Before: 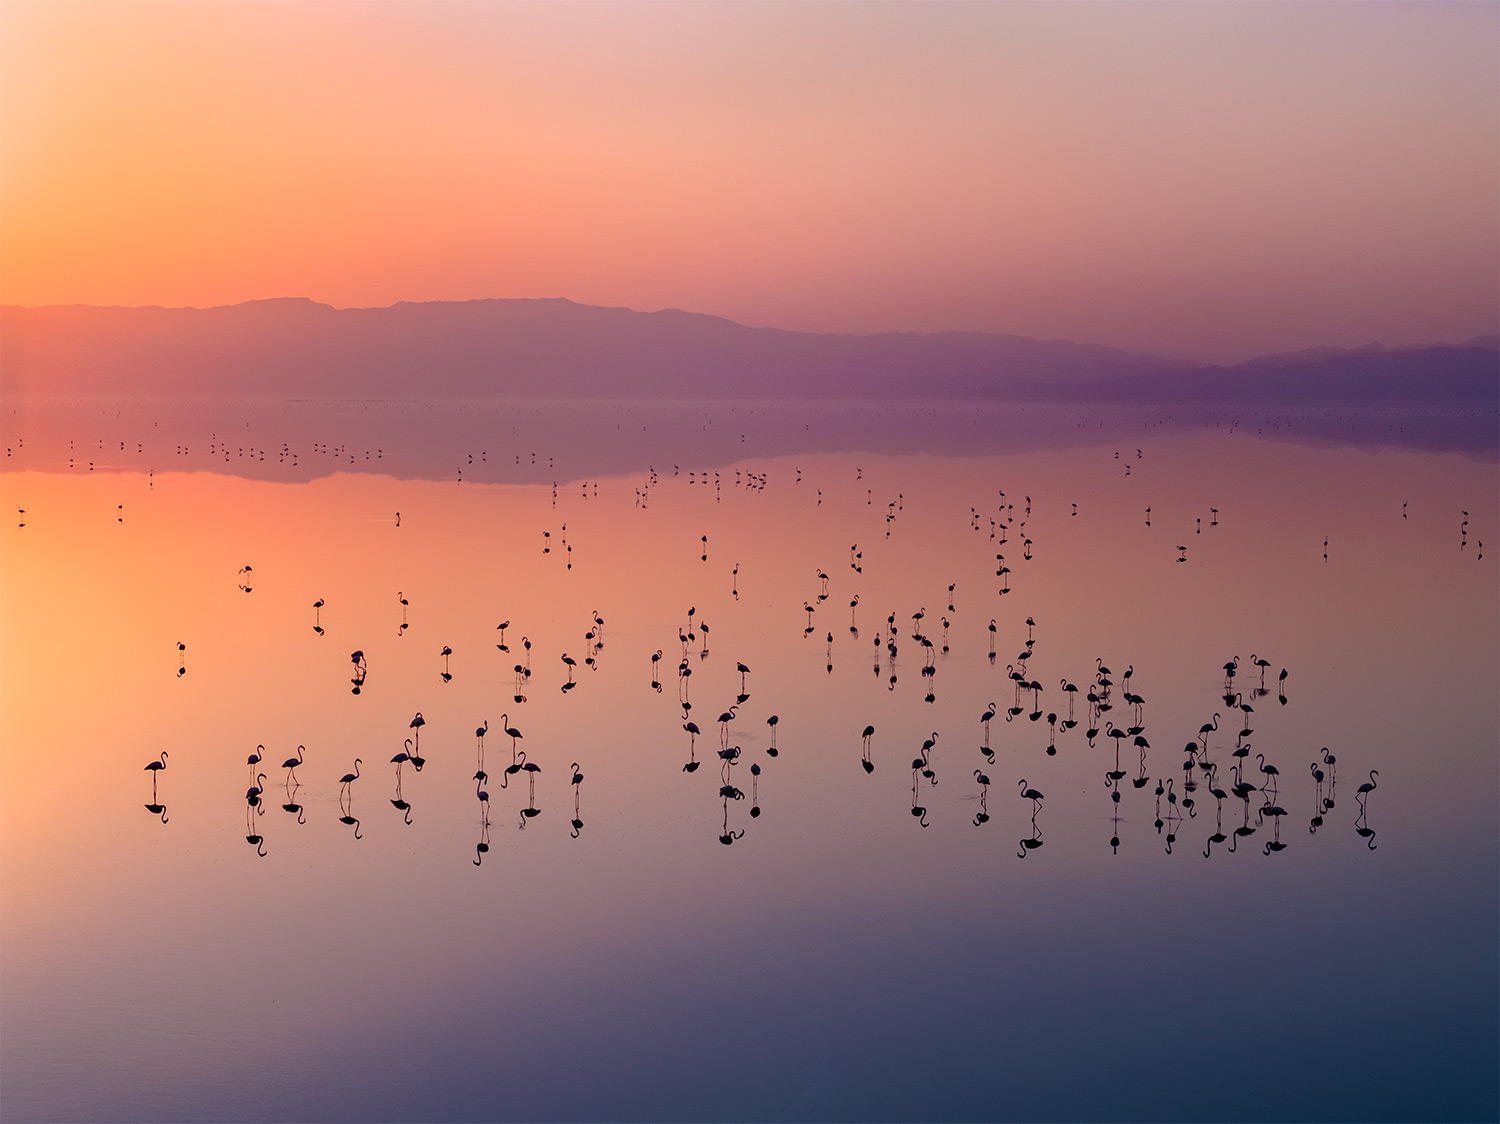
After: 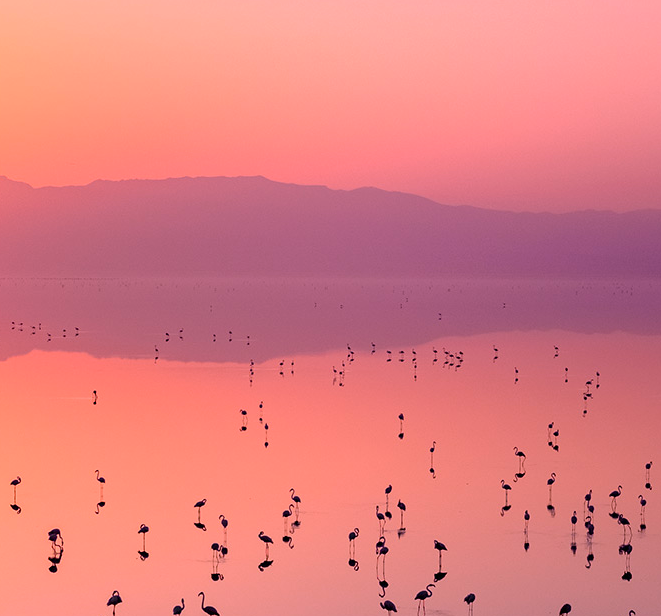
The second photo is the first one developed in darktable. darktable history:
white balance: red 1.188, blue 1.11
crop: left 20.248%, top 10.86%, right 35.675%, bottom 34.321%
